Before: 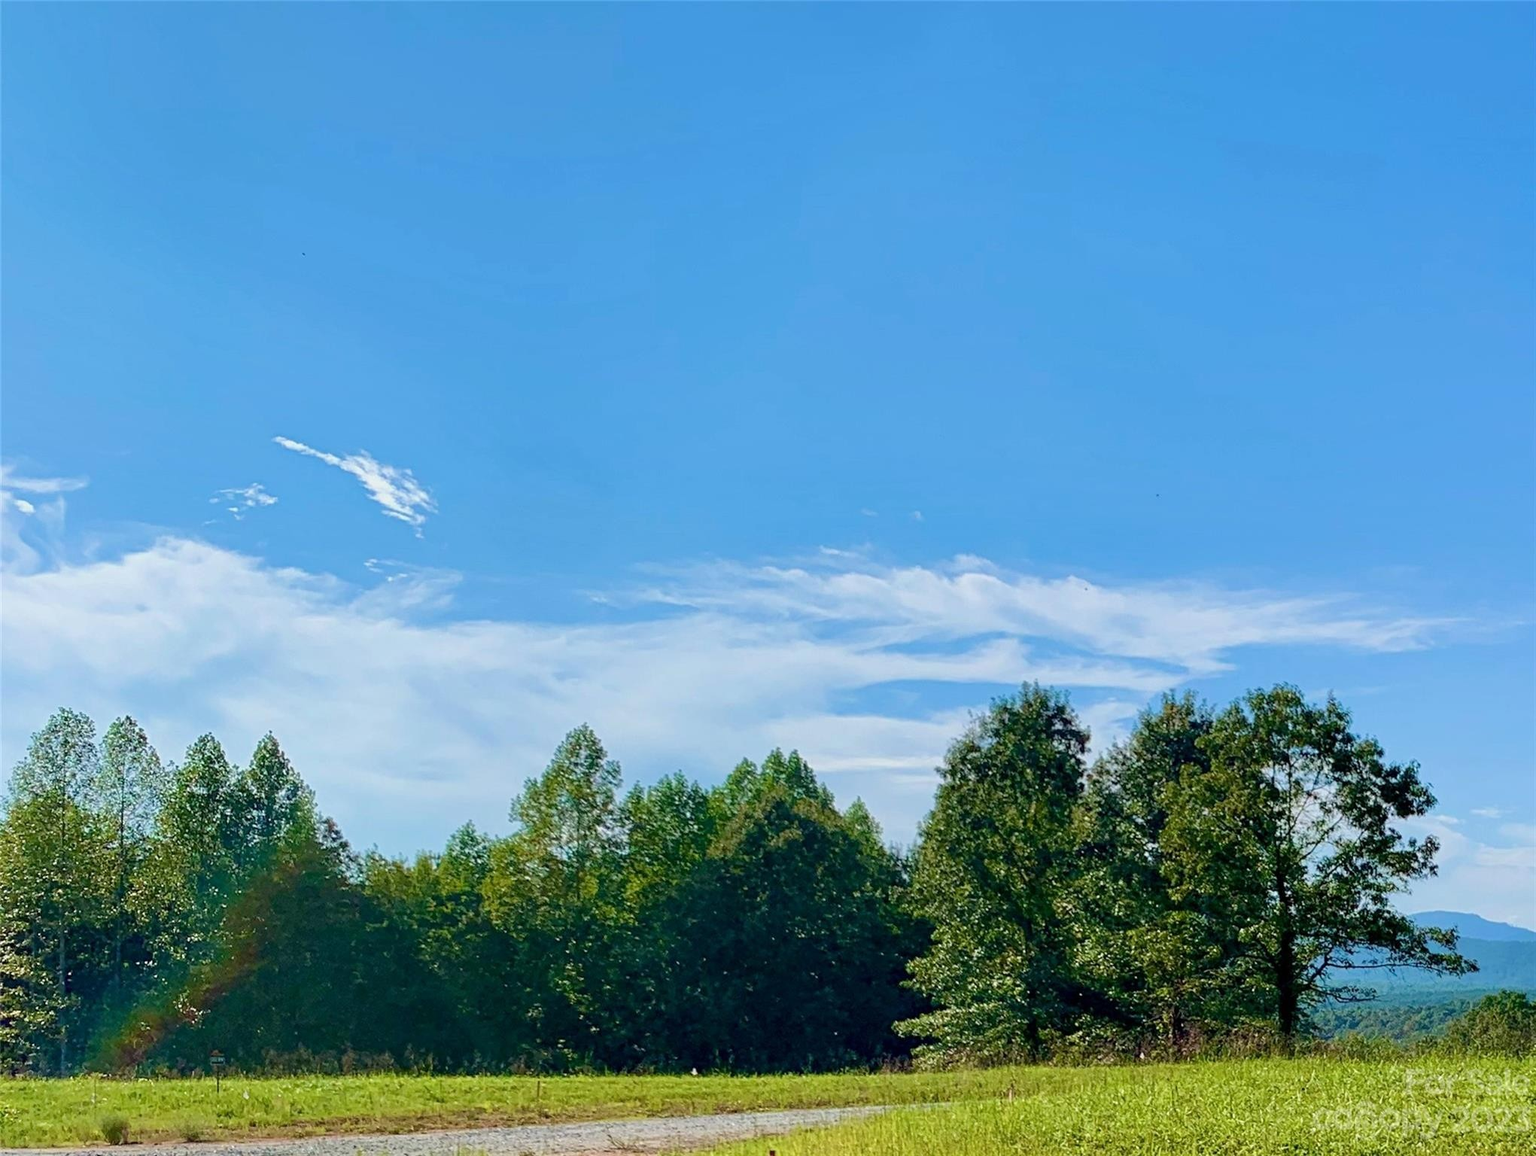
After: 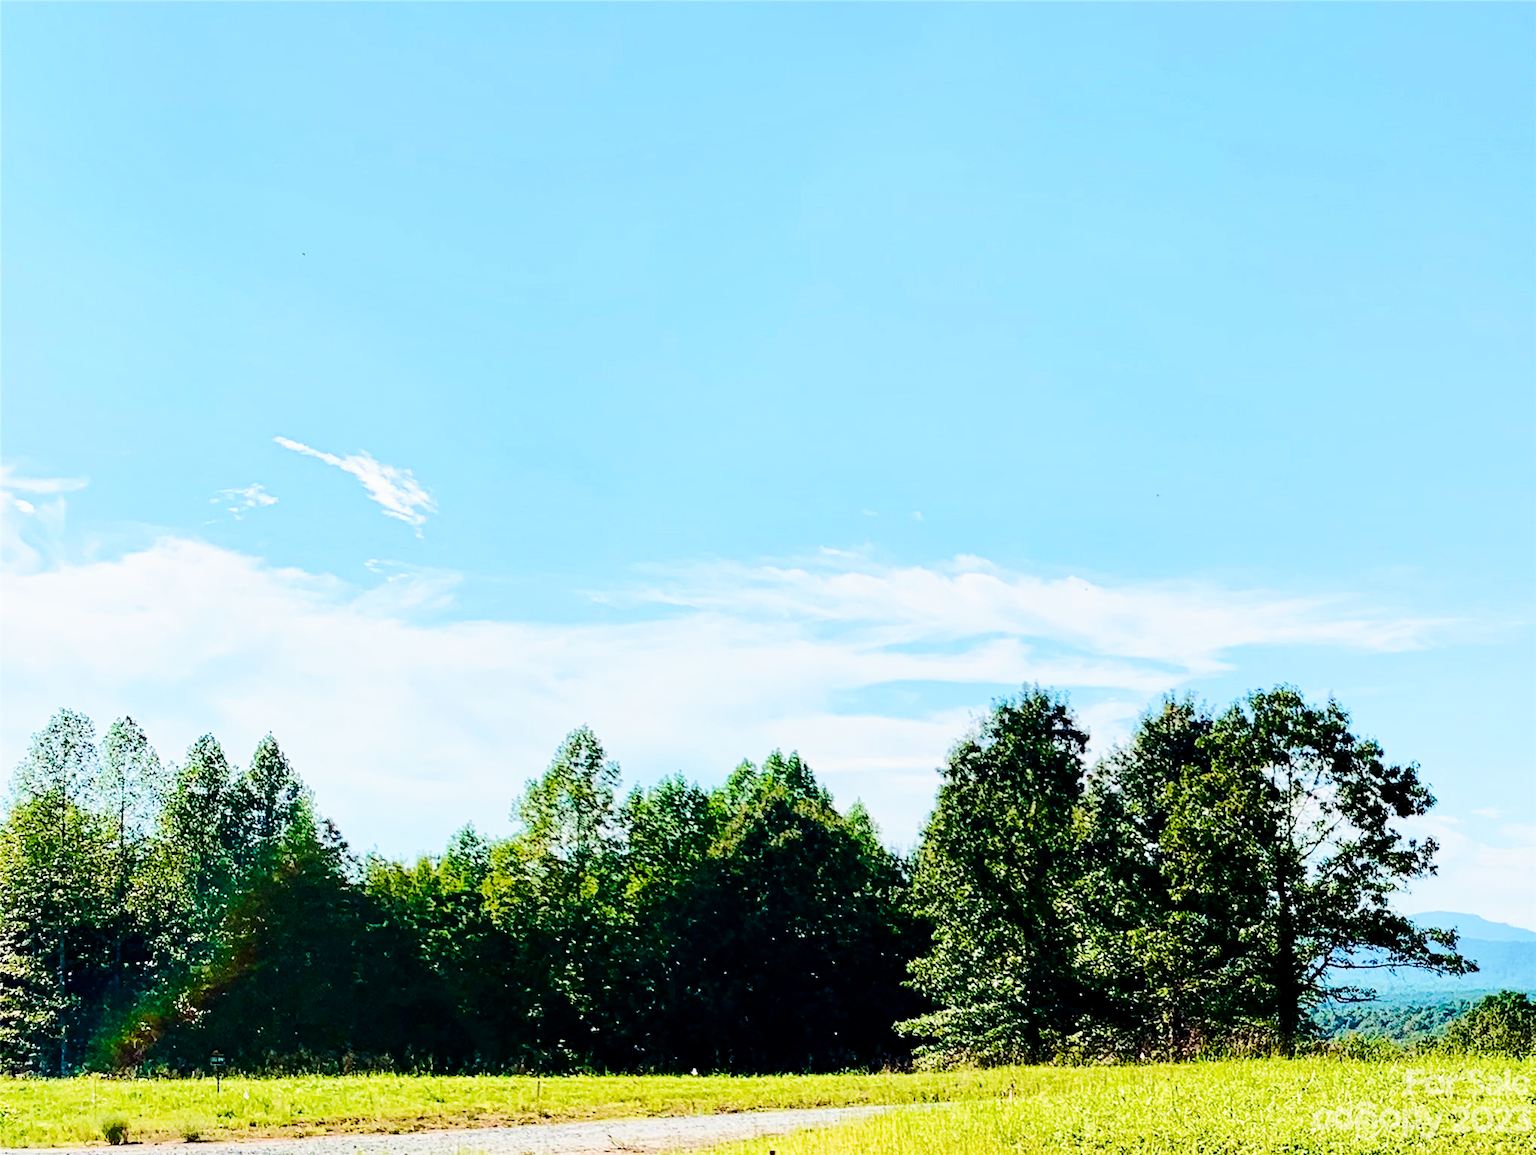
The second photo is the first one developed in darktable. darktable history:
rgb curve: curves: ch0 [(0, 0) (0.284, 0.292) (0.505, 0.644) (1, 1)]; ch1 [(0, 0) (0.284, 0.292) (0.505, 0.644) (1, 1)]; ch2 [(0, 0) (0.284, 0.292) (0.505, 0.644) (1, 1)], compensate middle gray true
tone curve: curves: ch0 [(0, 0) (0.003, 0.005) (0.011, 0.013) (0.025, 0.027) (0.044, 0.044) (0.069, 0.06) (0.1, 0.081) (0.136, 0.114) (0.177, 0.16) (0.224, 0.211) (0.277, 0.277) (0.335, 0.354) (0.399, 0.435) (0.468, 0.538) (0.543, 0.626) (0.623, 0.708) (0.709, 0.789) (0.801, 0.867) (0.898, 0.935) (1, 1)], preserve colors none
filmic rgb: black relative exposure -8.7 EV, white relative exposure 2.7 EV, threshold 3 EV, target black luminance 0%, hardness 6.25, latitude 75%, contrast 1.325, highlights saturation mix -5%, preserve chrominance no, color science v5 (2021), iterations of high-quality reconstruction 0, enable highlight reconstruction true
